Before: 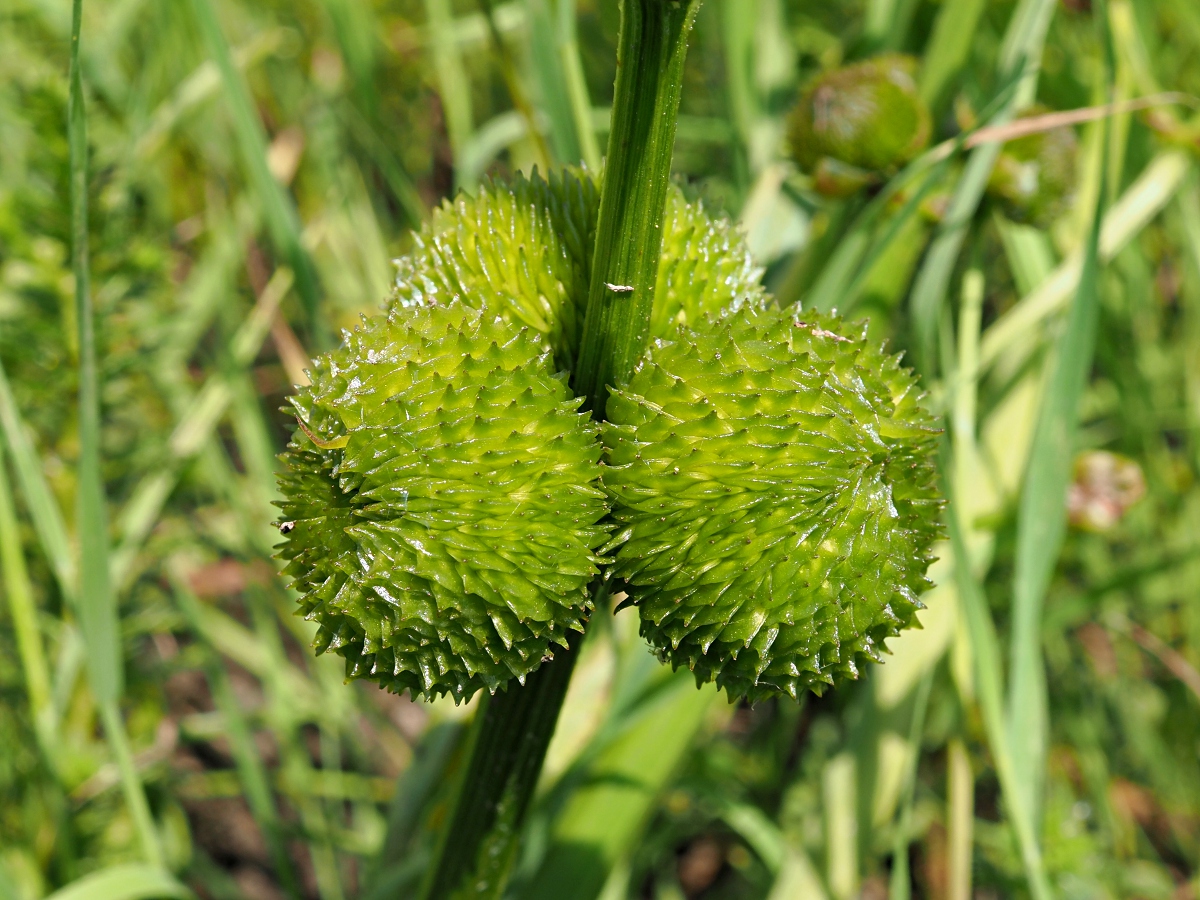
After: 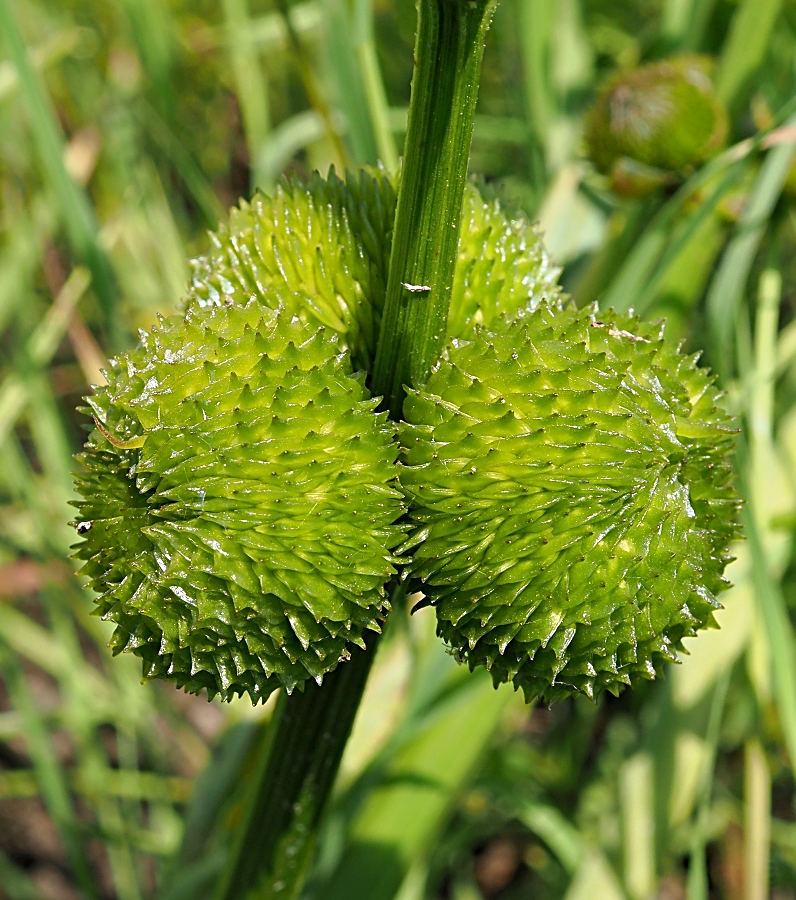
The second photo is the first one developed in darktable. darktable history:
crop: left 16.964%, right 16.678%
sharpen: on, module defaults
